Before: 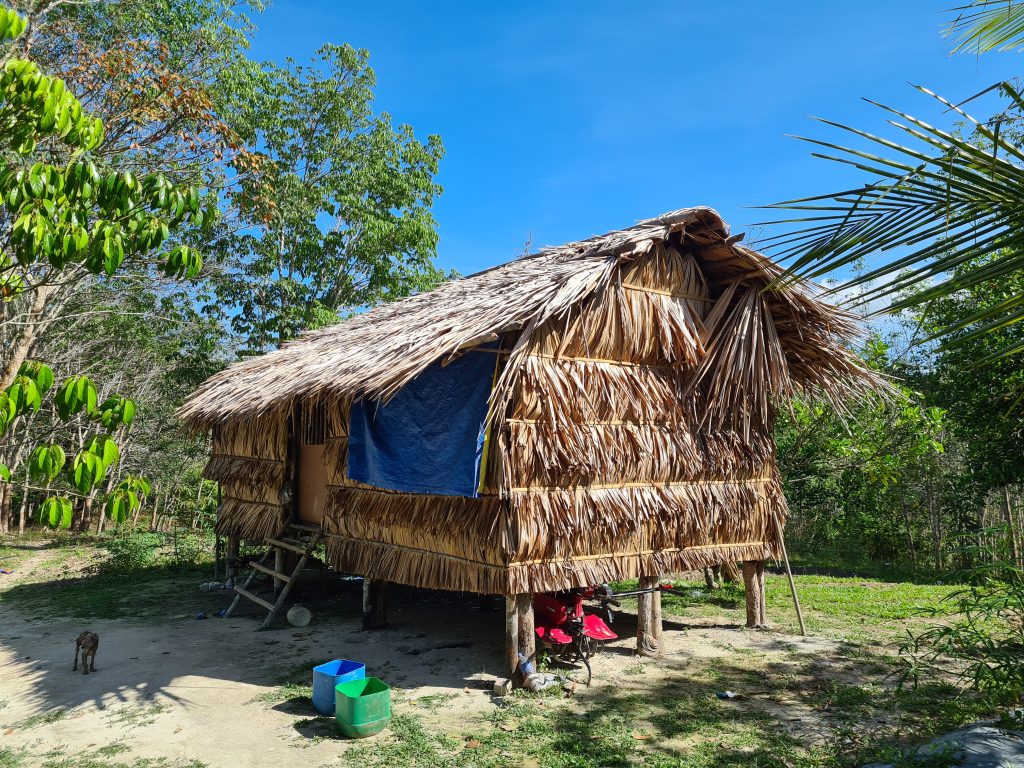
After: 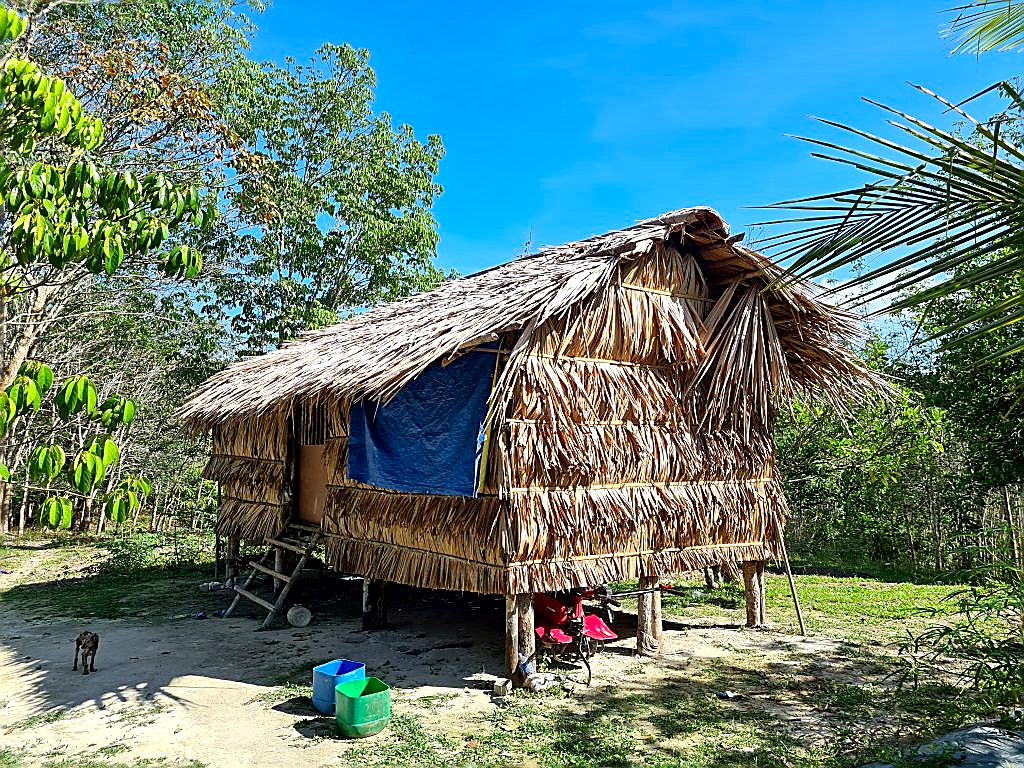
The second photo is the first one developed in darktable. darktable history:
haze removal: compatibility mode true, adaptive false
exposure: black level correction 0.003, exposure 0.391 EV, compensate highlight preservation false
sharpen: radius 1.424, amount 1.259, threshold 0.702
